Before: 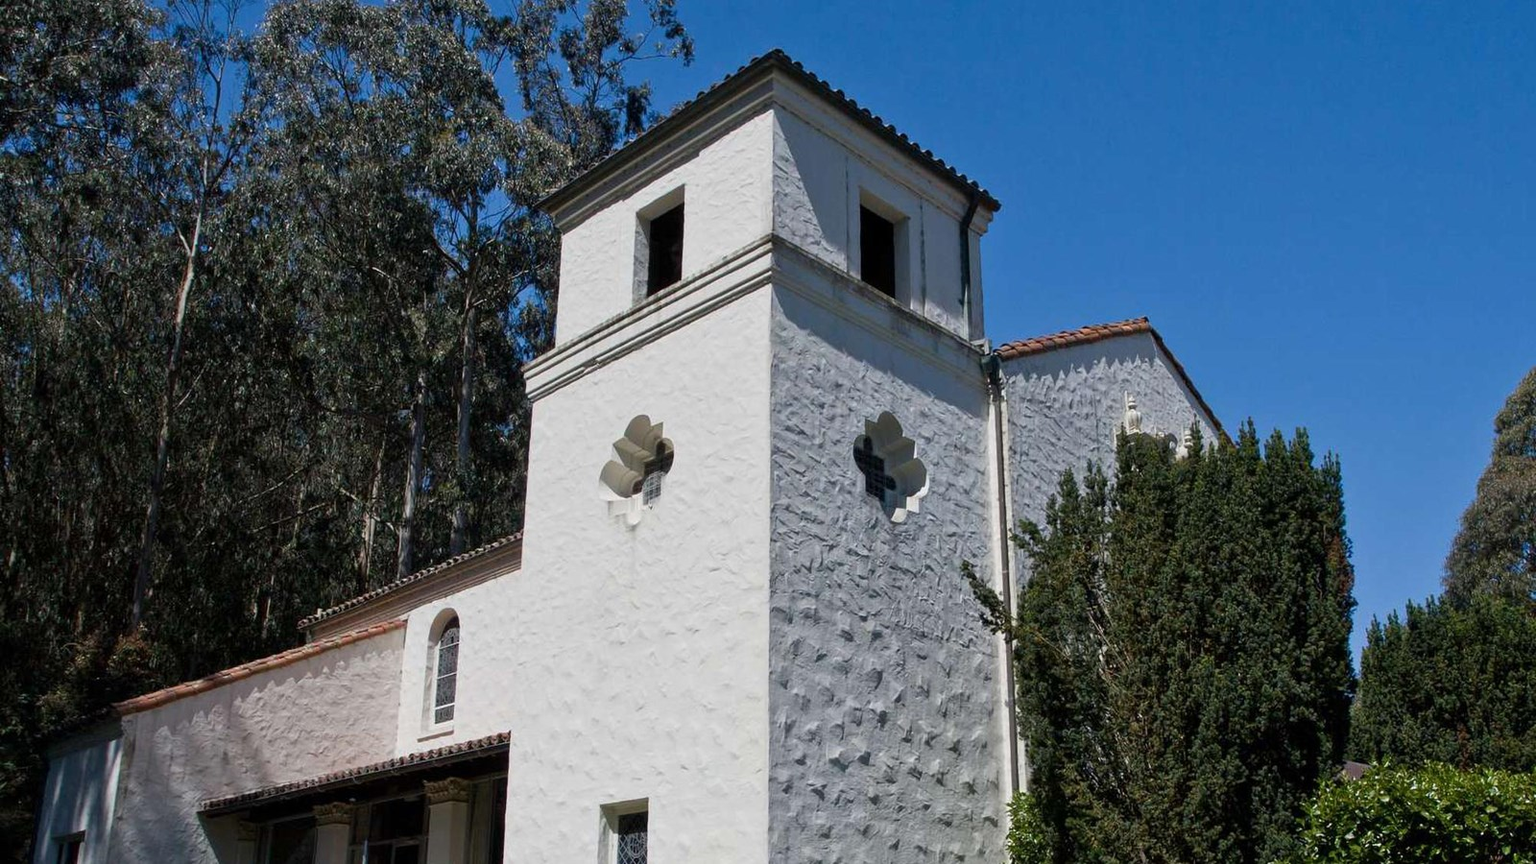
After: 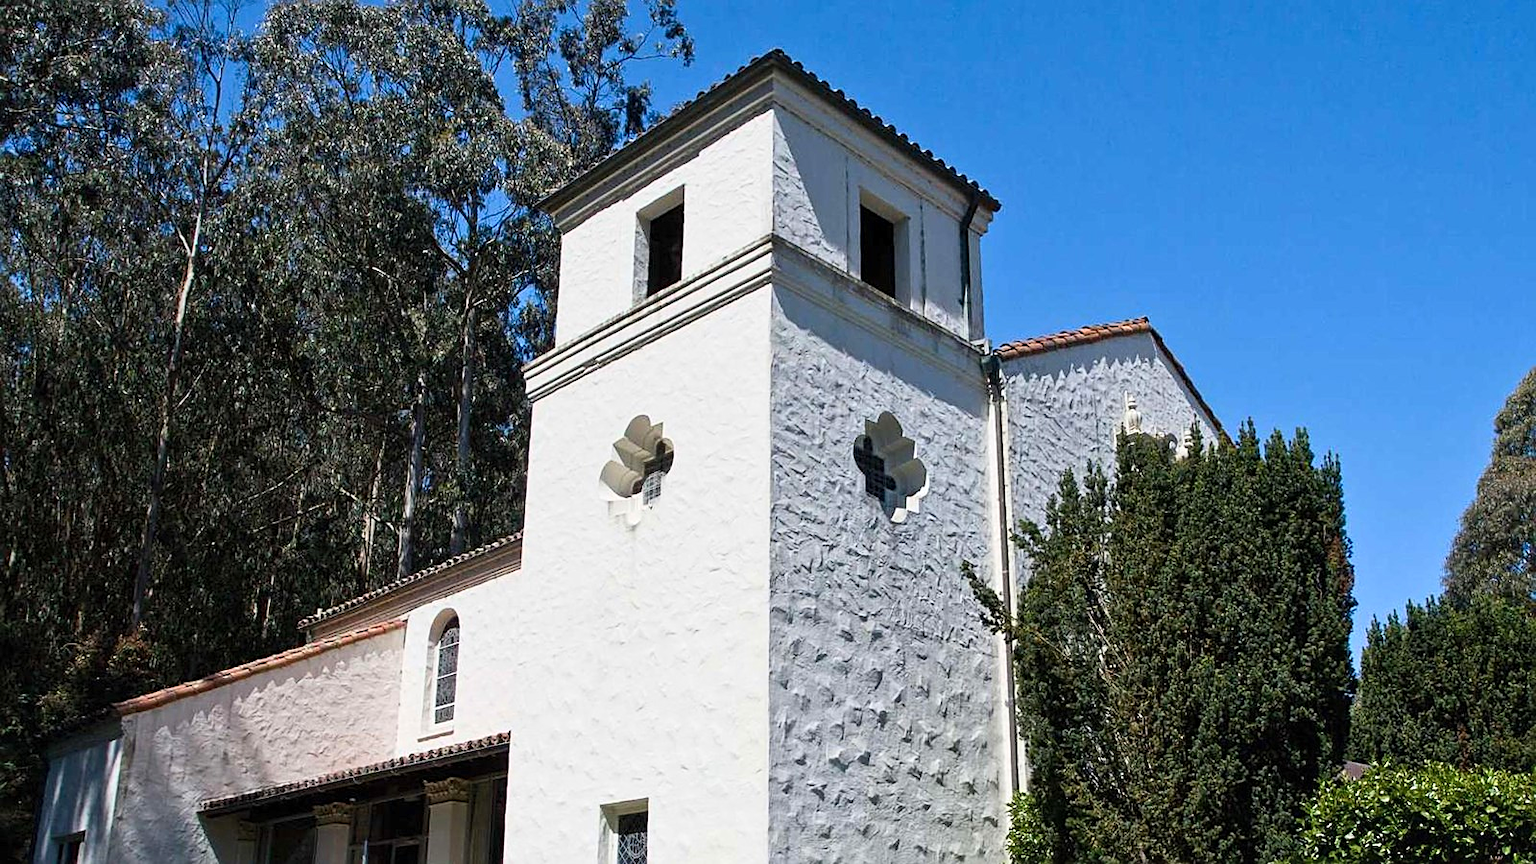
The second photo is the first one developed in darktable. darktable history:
contrast brightness saturation: contrast 0.196, brightness 0.149, saturation 0.142
sharpen: on, module defaults
exposure: exposure 0.203 EV, compensate highlight preservation false
